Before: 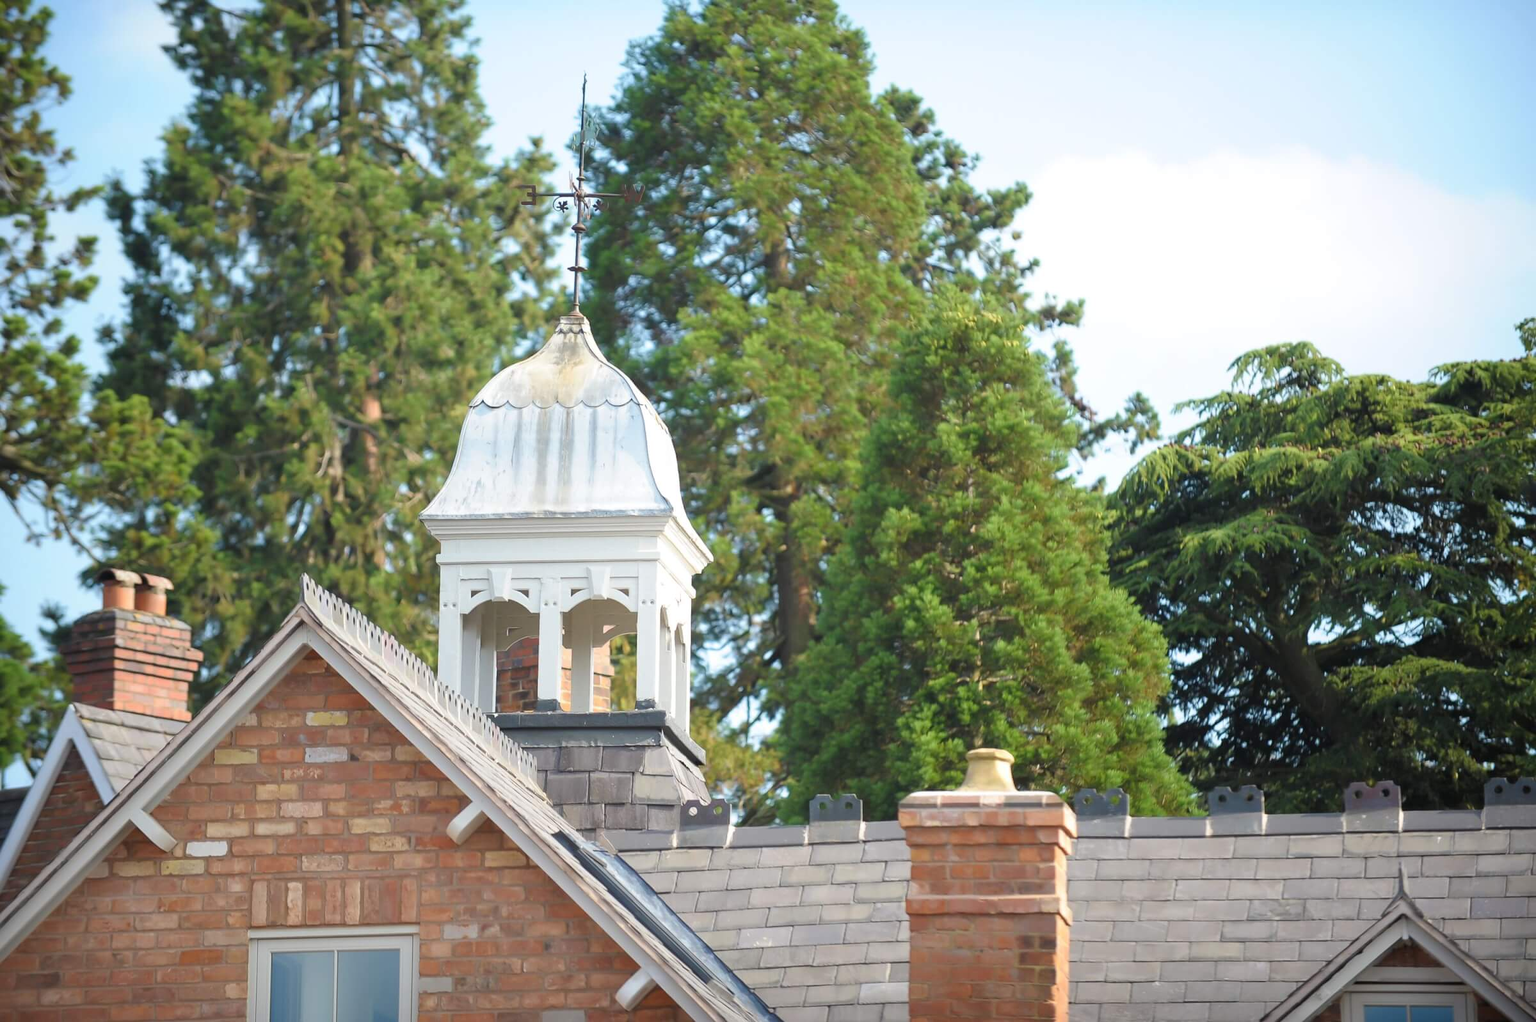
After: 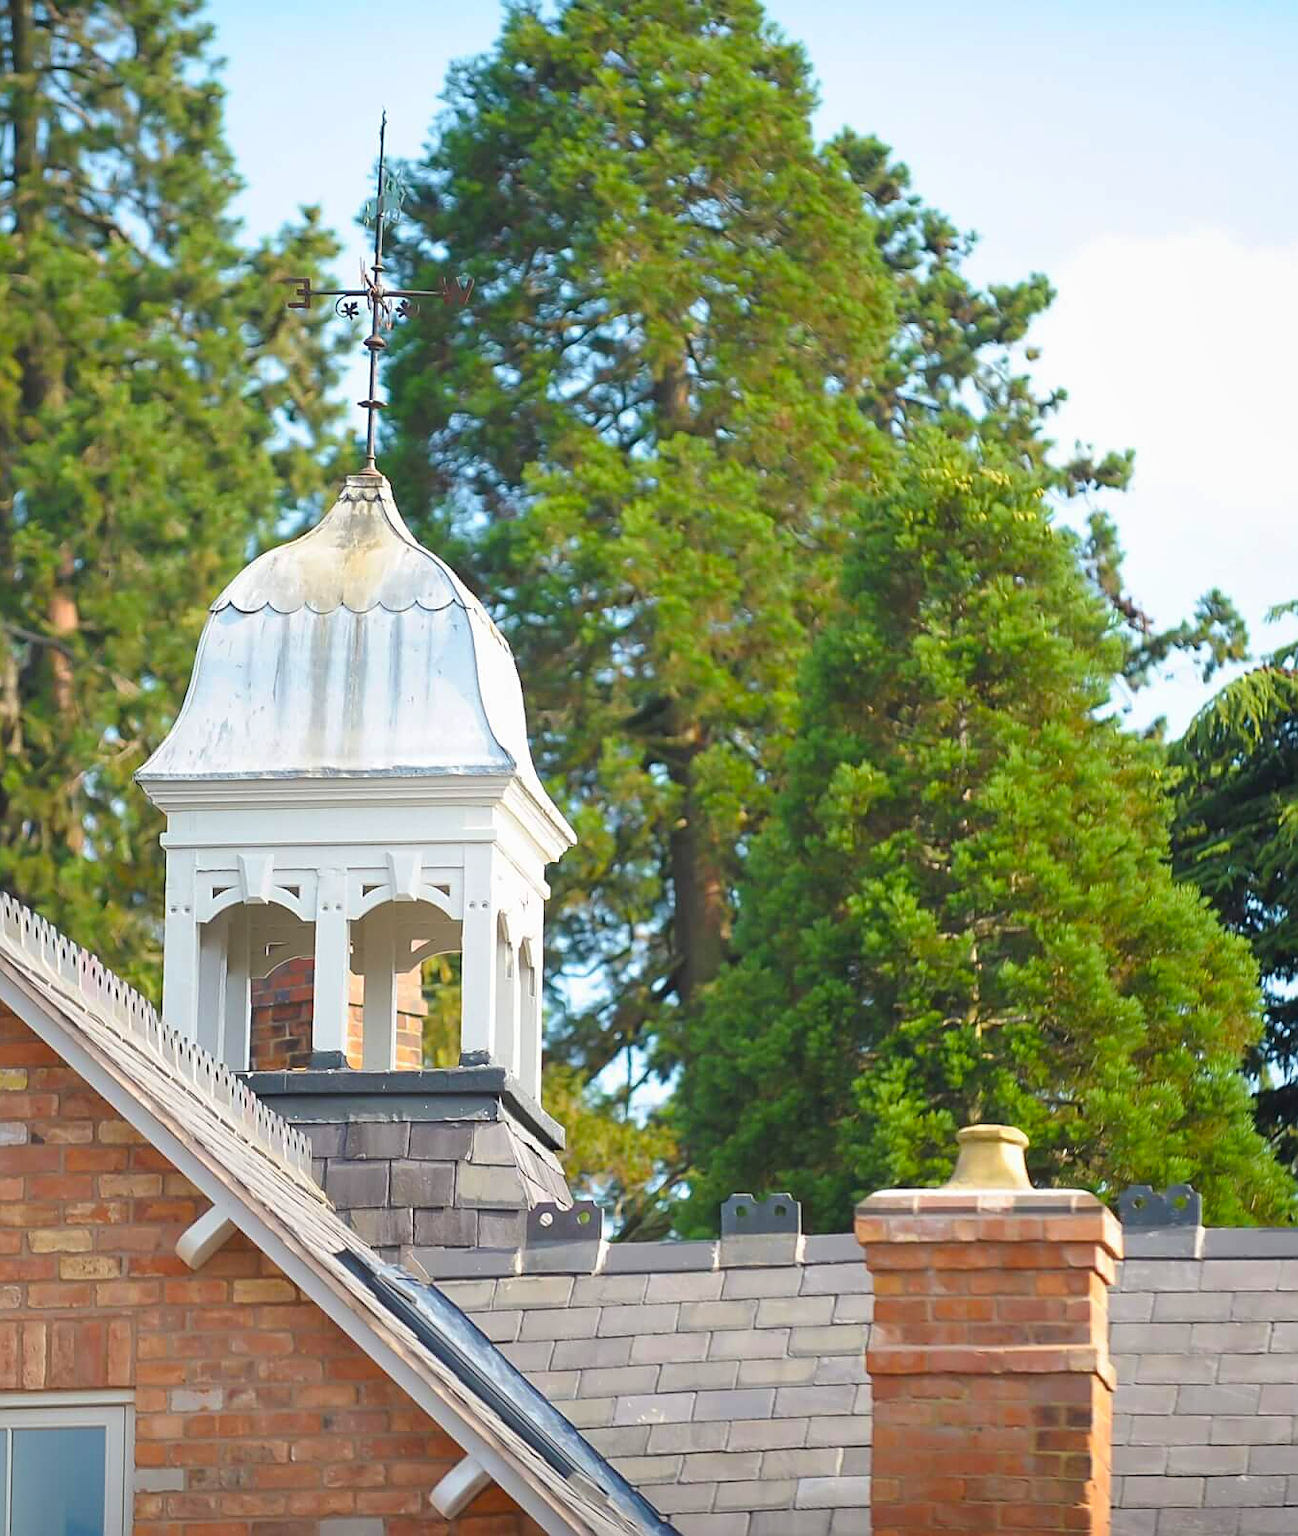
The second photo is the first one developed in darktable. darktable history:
crop: left 21.496%, right 22.254%
color balance rgb: perceptual saturation grading › global saturation 20%, global vibrance 20%
sharpen: on, module defaults
tone equalizer: -7 EV 0.18 EV, -6 EV 0.12 EV, -5 EV 0.08 EV, -4 EV 0.04 EV, -2 EV -0.02 EV, -1 EV -0.04 EV, +0 EV -0.06 EV, luminance estimator HSV value / RGB max
